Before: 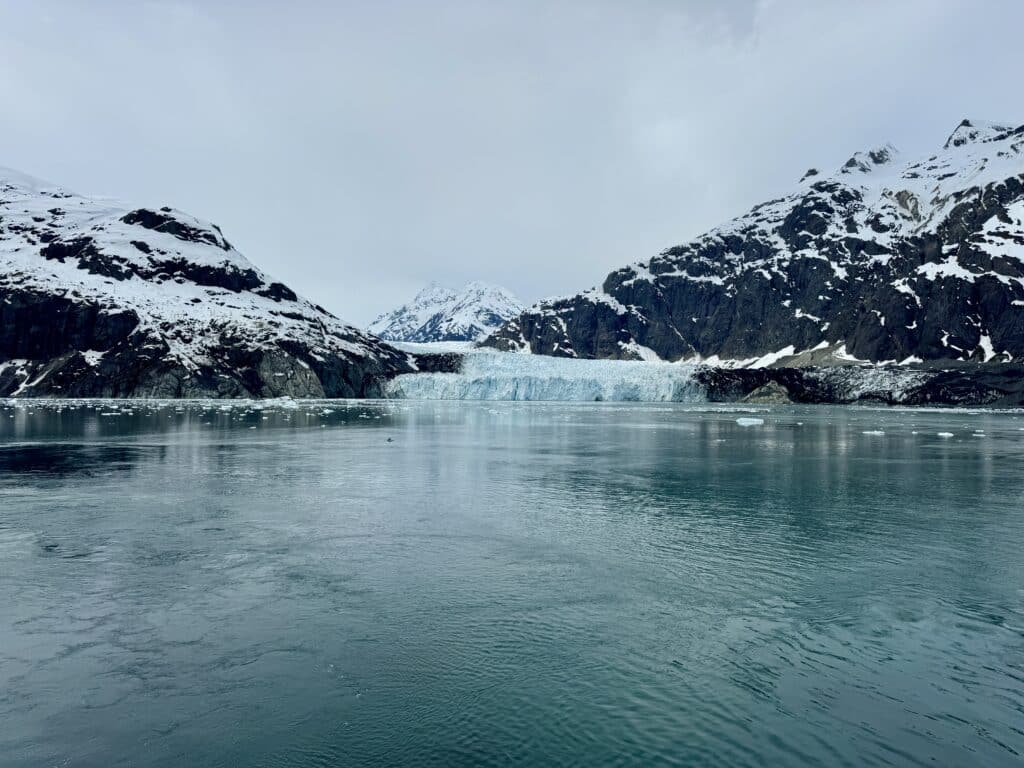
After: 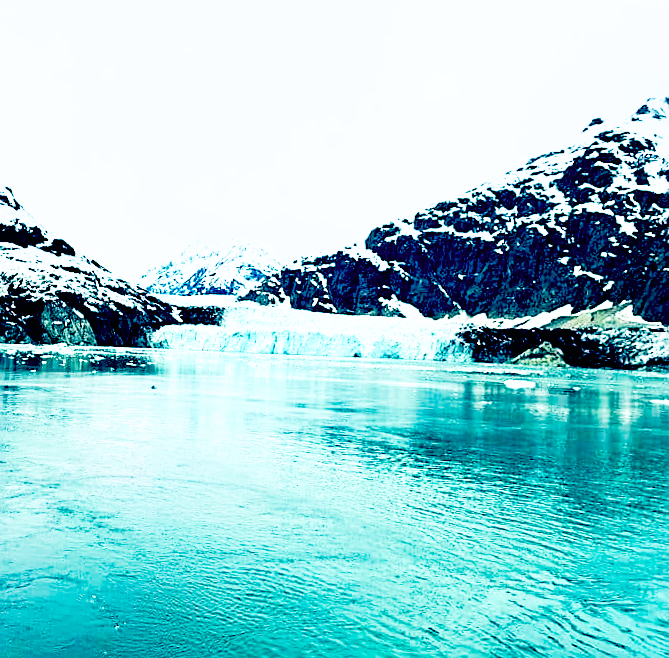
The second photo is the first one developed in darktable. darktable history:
tone curve: curves: ch0 [(0, 0) (0.051, 0.047) (0.102, 0.099) (0.232, 0.249) (0.462, 0.501) (0.698, 0.761) (0.908, 0.946) (1, 1)]; ch1 [(0, 0) (0.339, 0.298) (0.402, 0.363) (0.453, 0.413) (0.485, 0.469) (0.494, 0.493) (0.504, 0.501) (0.525, 0.533) (0.563, 0.591) (0.597, 0.631) (1, 1)]; ch2 [(0, 0) (0.48, 0.48) (0.504, 0.5) (0.539, 0.554) (0.59, 0.628) (0.642, 0.682) (0.824, 0.815) (1, 1)], color space Lab, independent channels, preserve colors none
rotate and perspective: rotation 1.69°, lens shift (vertical) -0.023, lens shift (horizontal) -0.291, crop left 0.025, crop right 0.988, crop top 0.092, crop bottom 0.842
color balance rgb: linear chroma grading › shadows 32%, linear chroma grading › global chroma -2%, linear chroma grading › mid-tones 4%, perceptual saturation grading › global saturation -2%, perceptual saturation grading › highlights -8%, perceptual saturation grading › mid-tones 8%, perceptual saturation grading › shadows 4%, perceptual brilliance grading › highlights 8%, perceptual brilliance grading › mid-tones 4%, perceptual brilliance grading › shadows 2%, global vibrance 16%, saturation formula JzAzBz (2021)
crop: left 15.419%, right 17.914%
sharpen: on, module defaults
base curve: curves: ch0 [(0, 0) (0.007, 0.004) (0.027, 0.03) (0.046, 0.07) (0.207, 0.54) (0.442, 0.872) (0.673, 0.972) (1, 1)], preserve colors none
color balance: lift [0.975, 0.993, 1, 1.015], gamma [1.1, 1, 1, 0.945], gain [1, 1.04, 1, 0.95]
